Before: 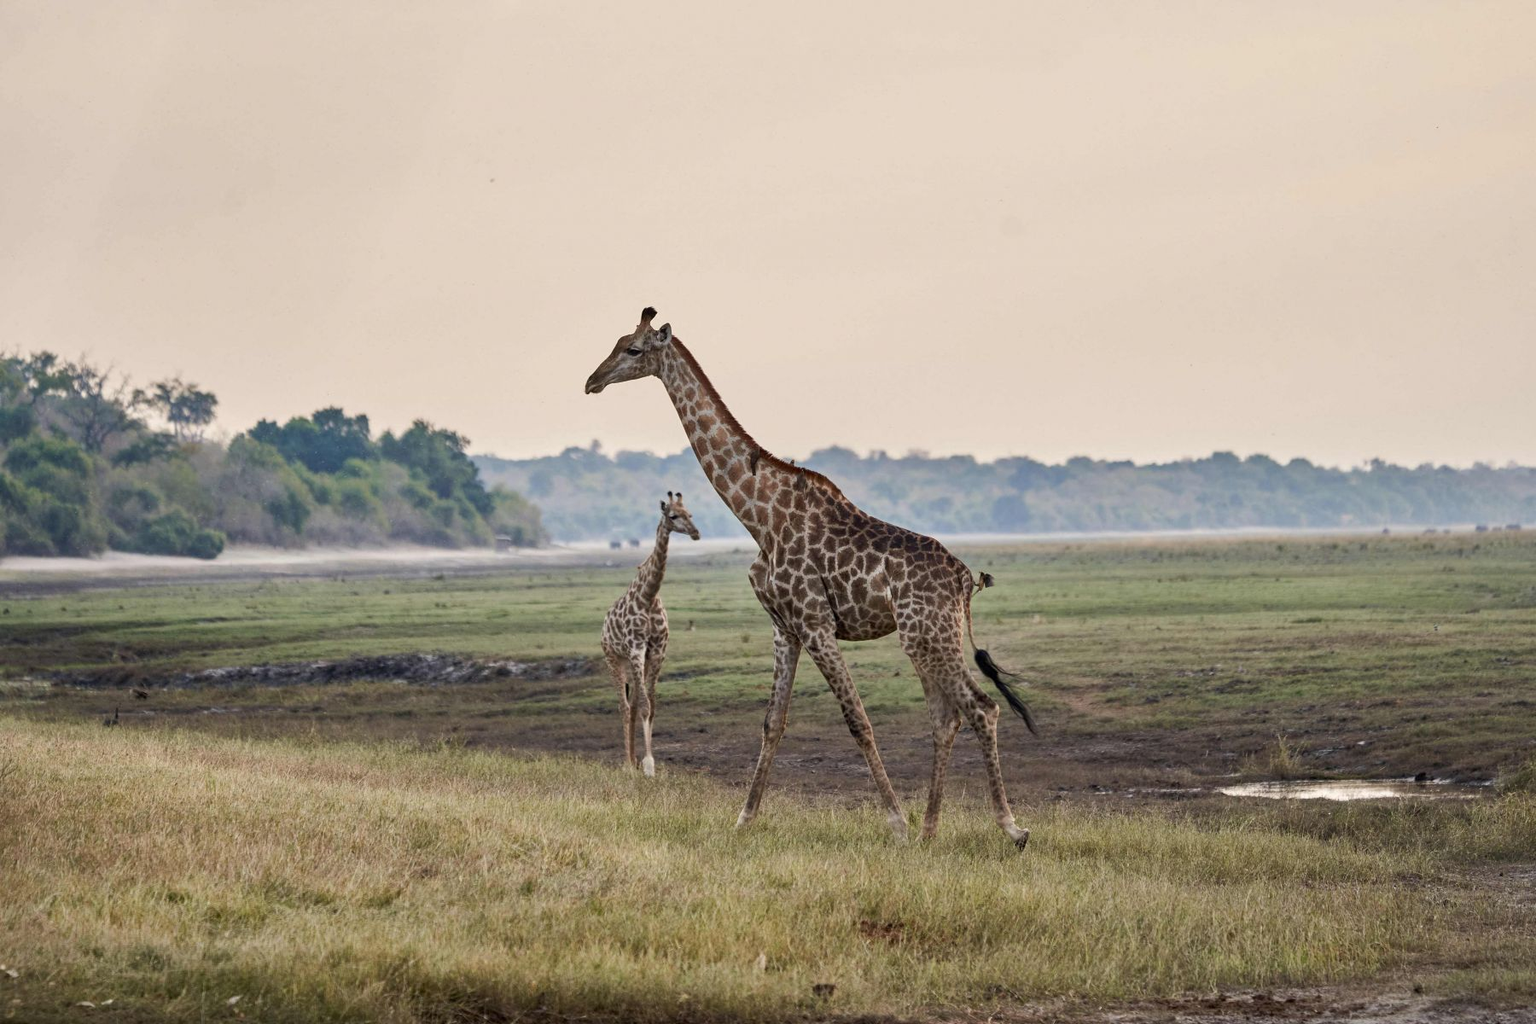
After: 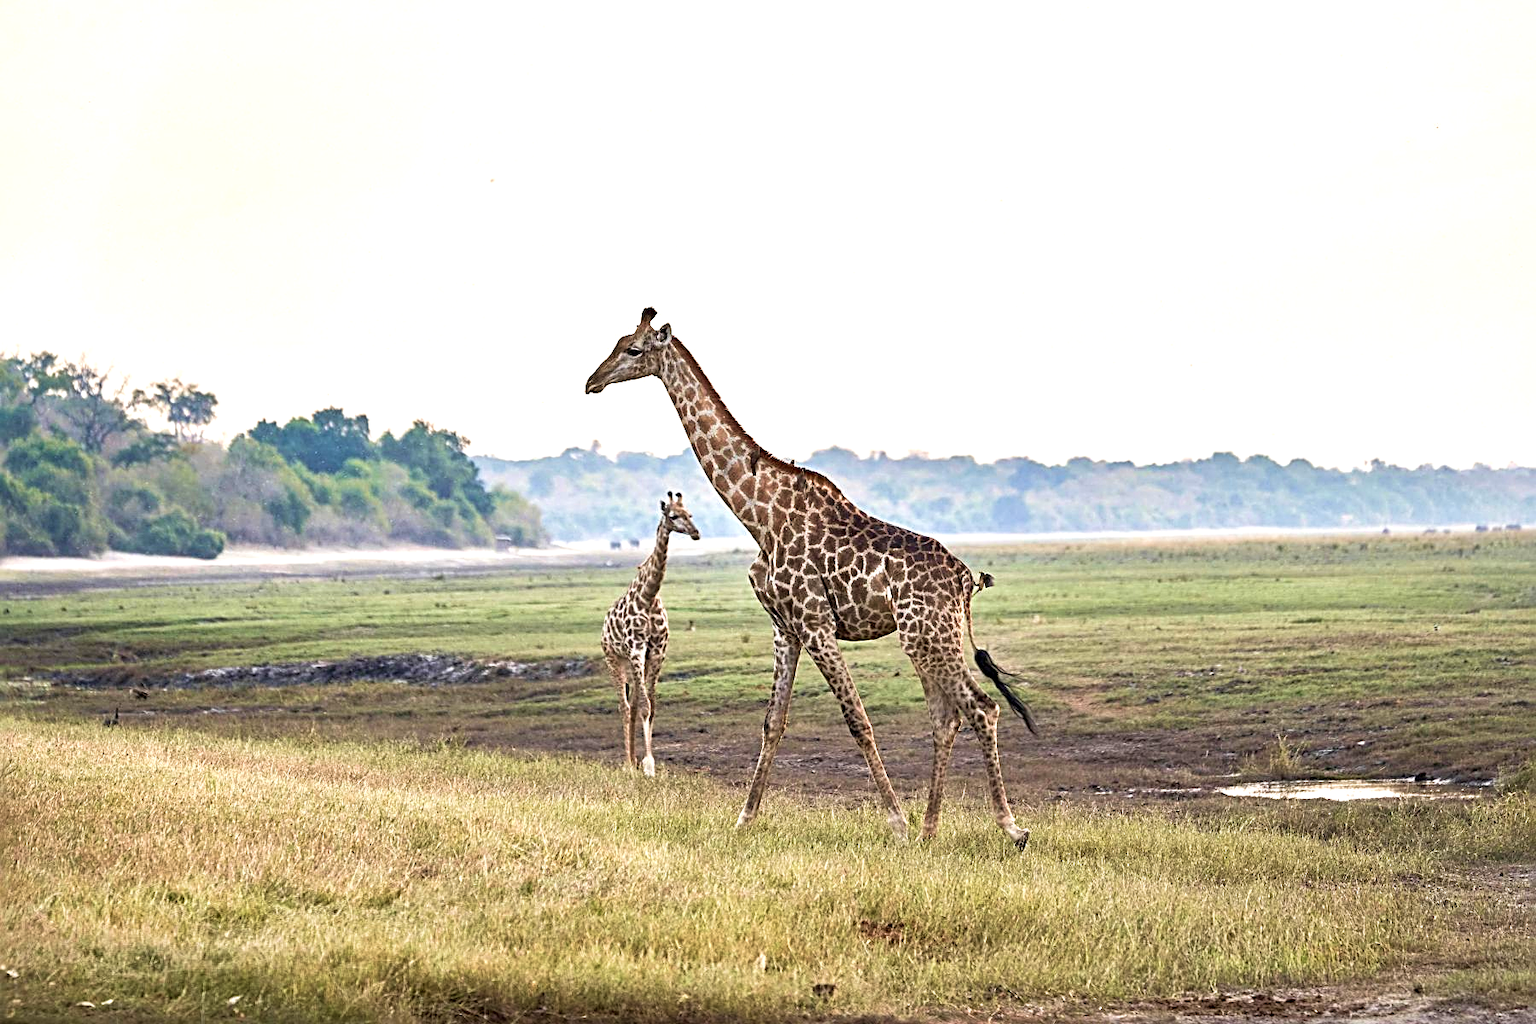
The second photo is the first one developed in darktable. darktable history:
white balance: emerald 1
exposure: black level correction 0, exposure 0.9 EV, compensate highlight preservation false
sharpen: radius 2.817, amount 0.715
velvia: strength 30%
